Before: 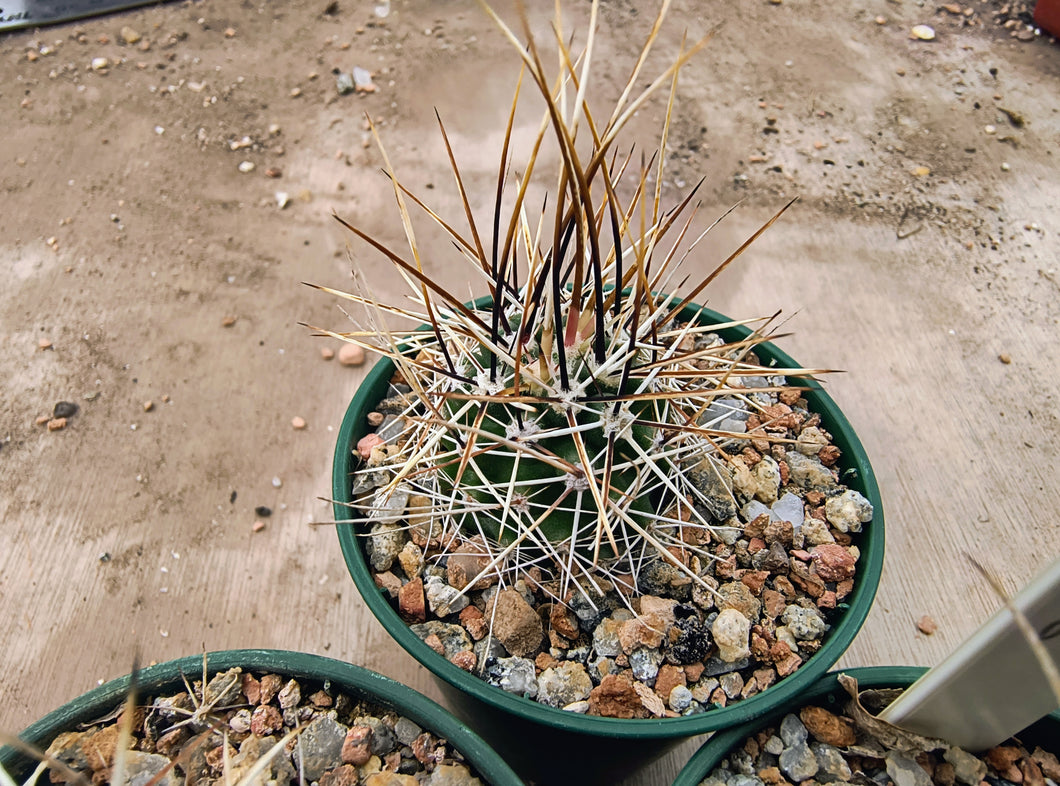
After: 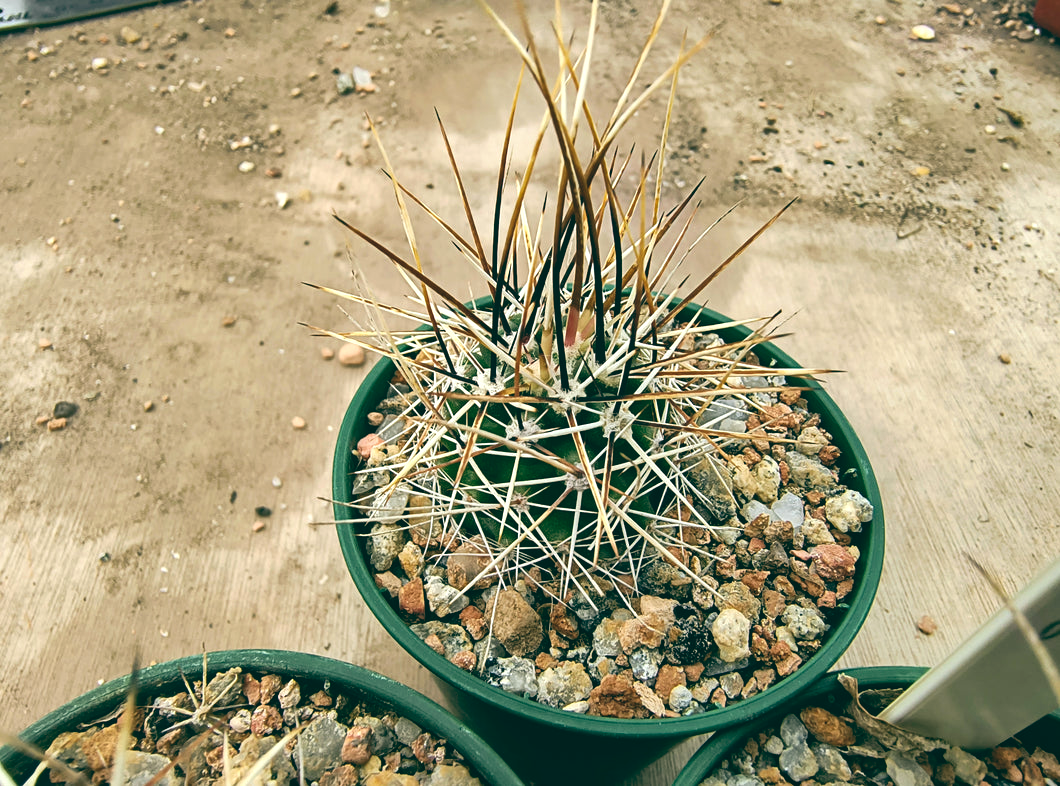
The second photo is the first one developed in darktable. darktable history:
exposure: exposure 0.507 EV, compensate highlight preservation false
color balance: lift [1.005, 0.99, 1.007, 1.01], gamma [1, 1.034, 1.032, 0.966], gain [0.873, 1.055, 1.067, 0.933]
